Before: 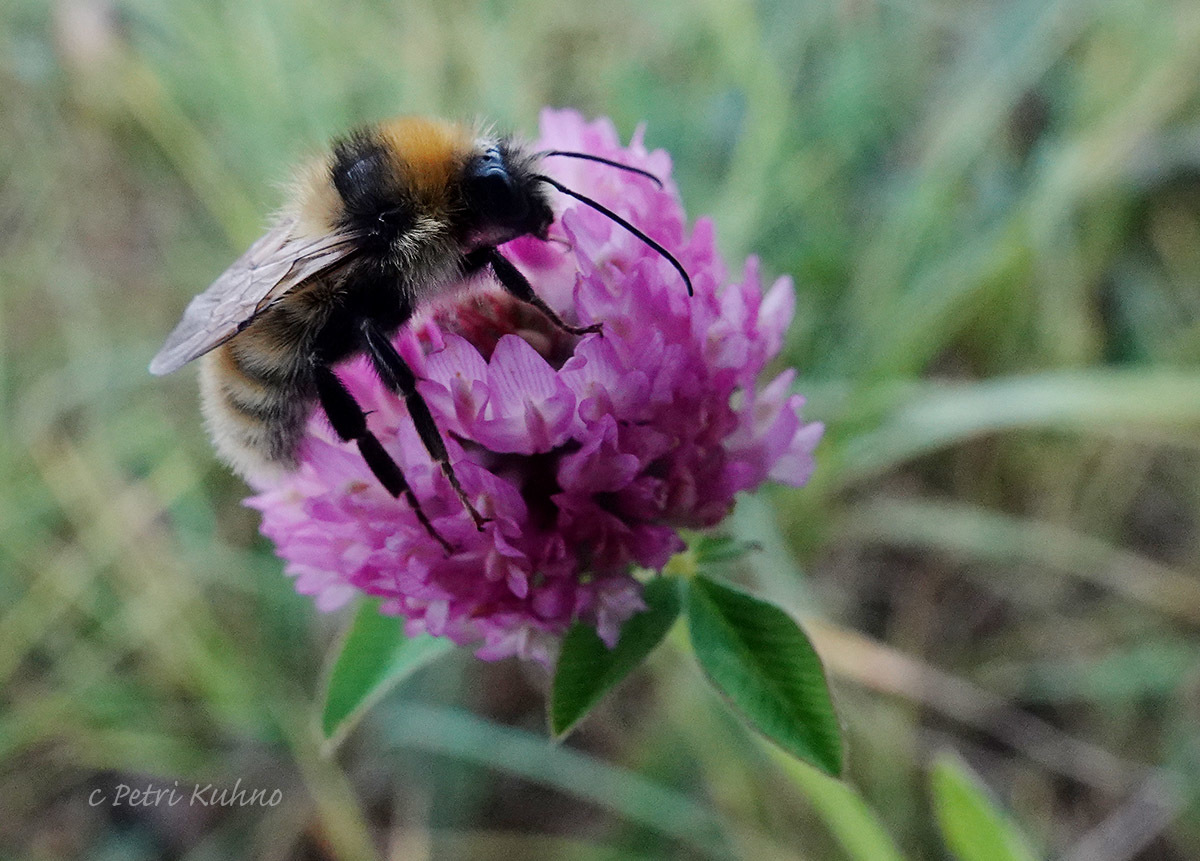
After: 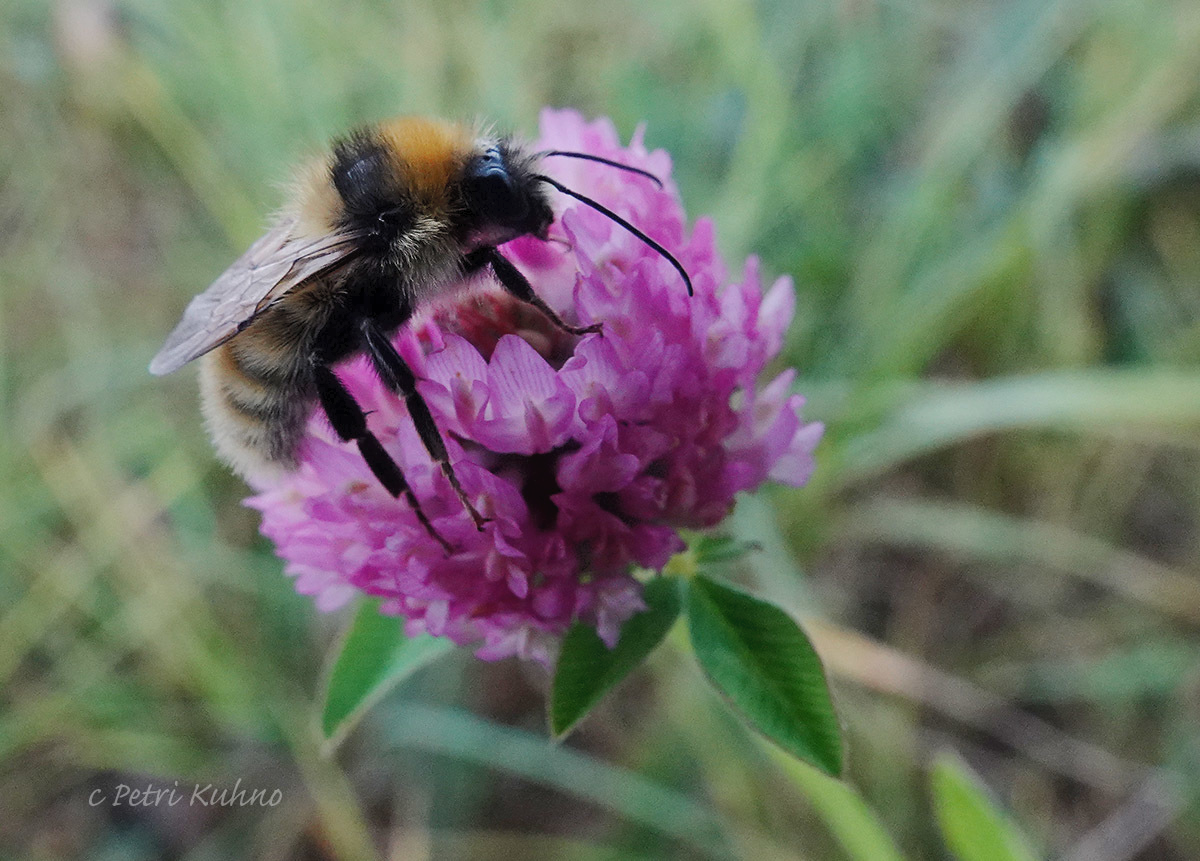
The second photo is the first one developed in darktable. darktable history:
tone curve: curves: ch0 [(0, 0) (0.003, 0.023) (0.011, 0.033) (0.025, 0.057) (0.044, 0.099) (0.069, 0.132) (0.1, 0.155) (0.136, 0.179) (0.177, 0.213) (0.224, 0.255) (0.277, 0.299) (0.335, 0.347) (0.399, 0.407) (0.468, 0.473) (0.543, 0.546) (0.623, 0.619) (0.709, 0.698) (0.801, 0.775) (0.898, 0.871) (1, 1)], color space Lab, independent channels, preserve colors none
